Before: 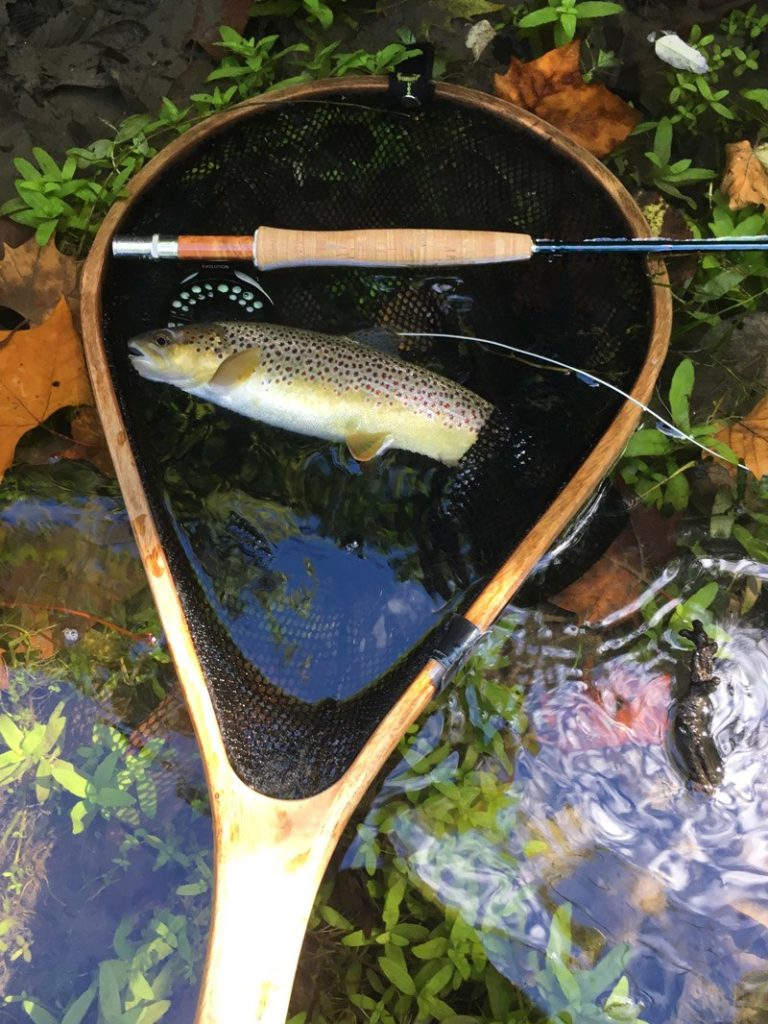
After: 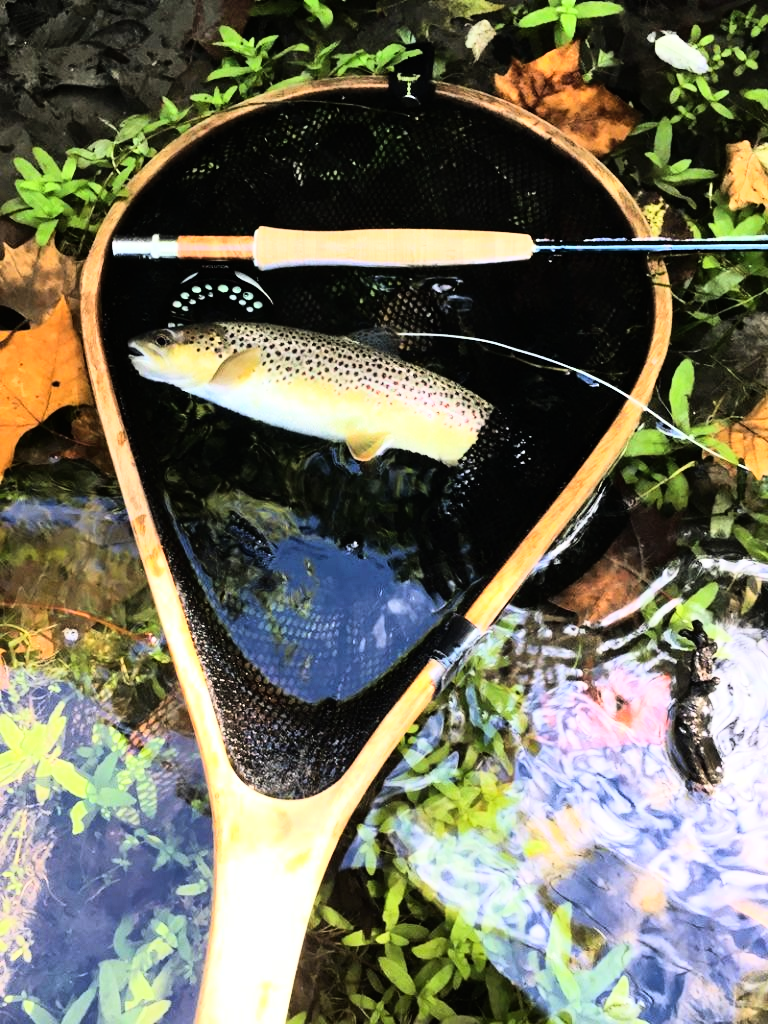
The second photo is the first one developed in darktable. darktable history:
rgb curve: curves: ch0 [(0, 0) (0.21, 0.15) (0.24, 0.21) (0.5, 0.75) (0.75, 0.96) (0.89, 0.99) (1, 1)]; ch1 [(0, 0.02) (0.21, 0.13) (0.25, 0.2) (0.5, 0.67) (0.75, 0.9) (0.89, 0.97) (1, 1)]; ch2 [(0, 0.02) (0.21, 0.13) (0.25, 0.2) (0.5, 0.67) (0.75, 0.9) (0.89, 0.97) (1, 1)], compensate middle gray true
shadows and highlights: soften with gaussian
